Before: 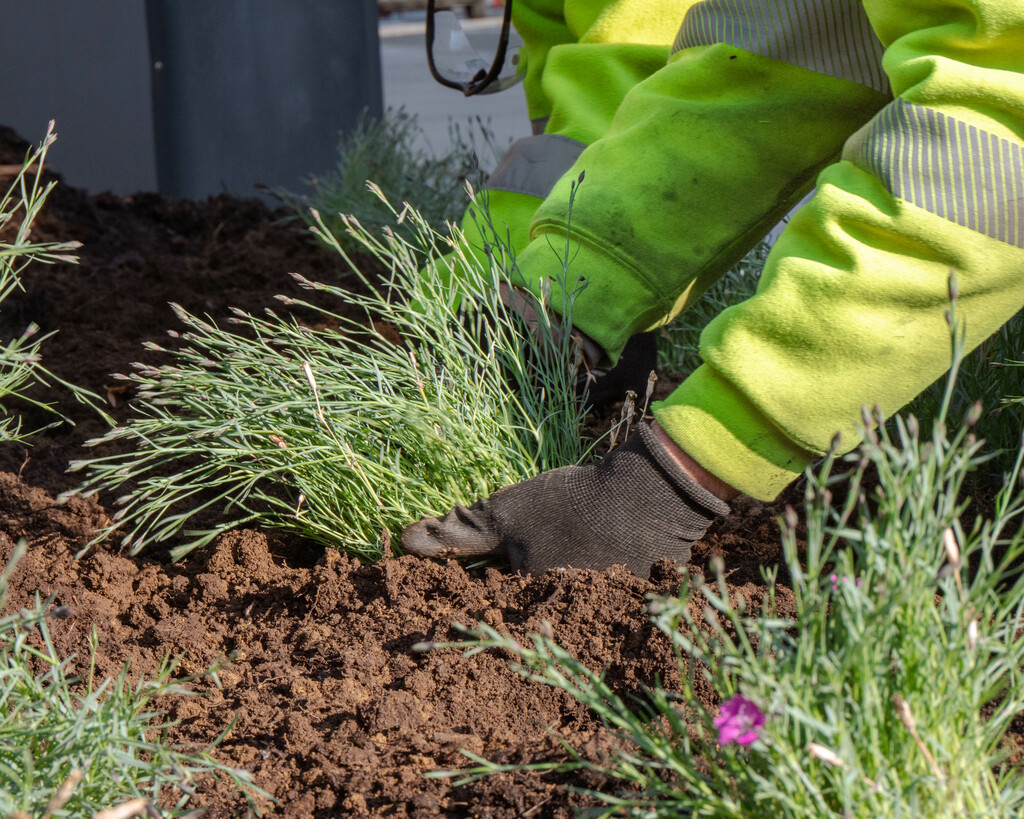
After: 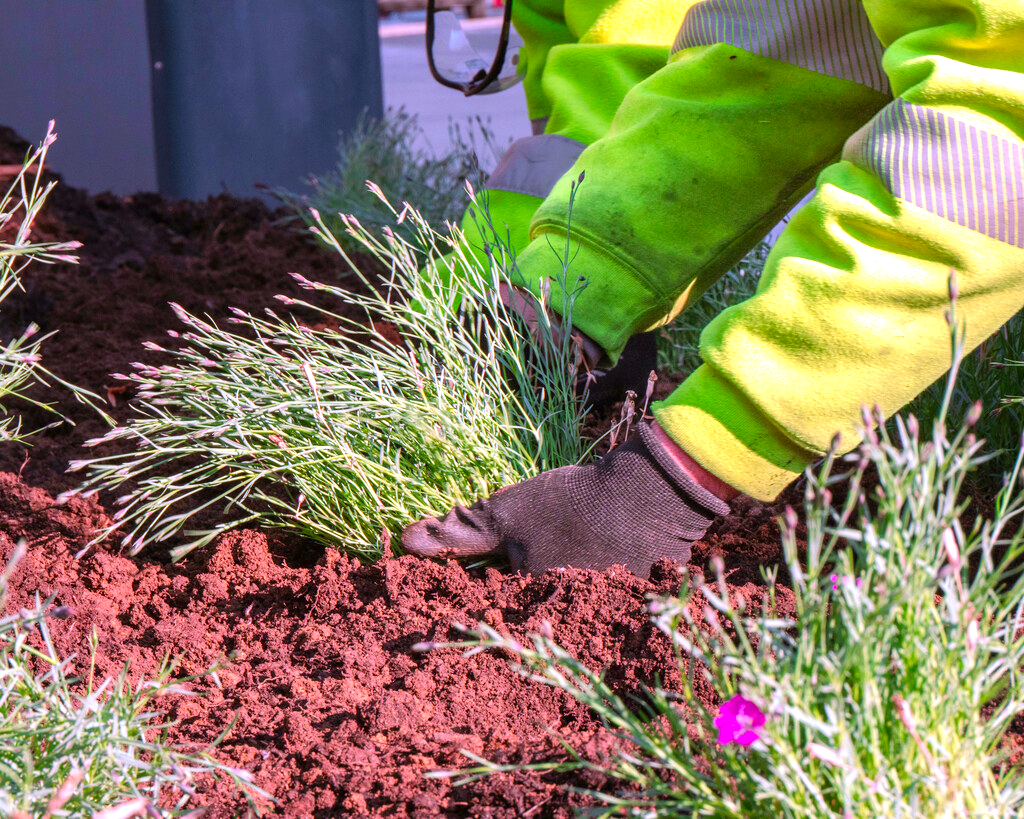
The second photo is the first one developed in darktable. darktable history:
color contrast: green-magenta contrast 1.69, blue-yellow contrast 1.49
exposure: exposure 0.64 EV, compensate highlight preservation false
color correction: highlights a* 15.46, highlights b* -20.56
